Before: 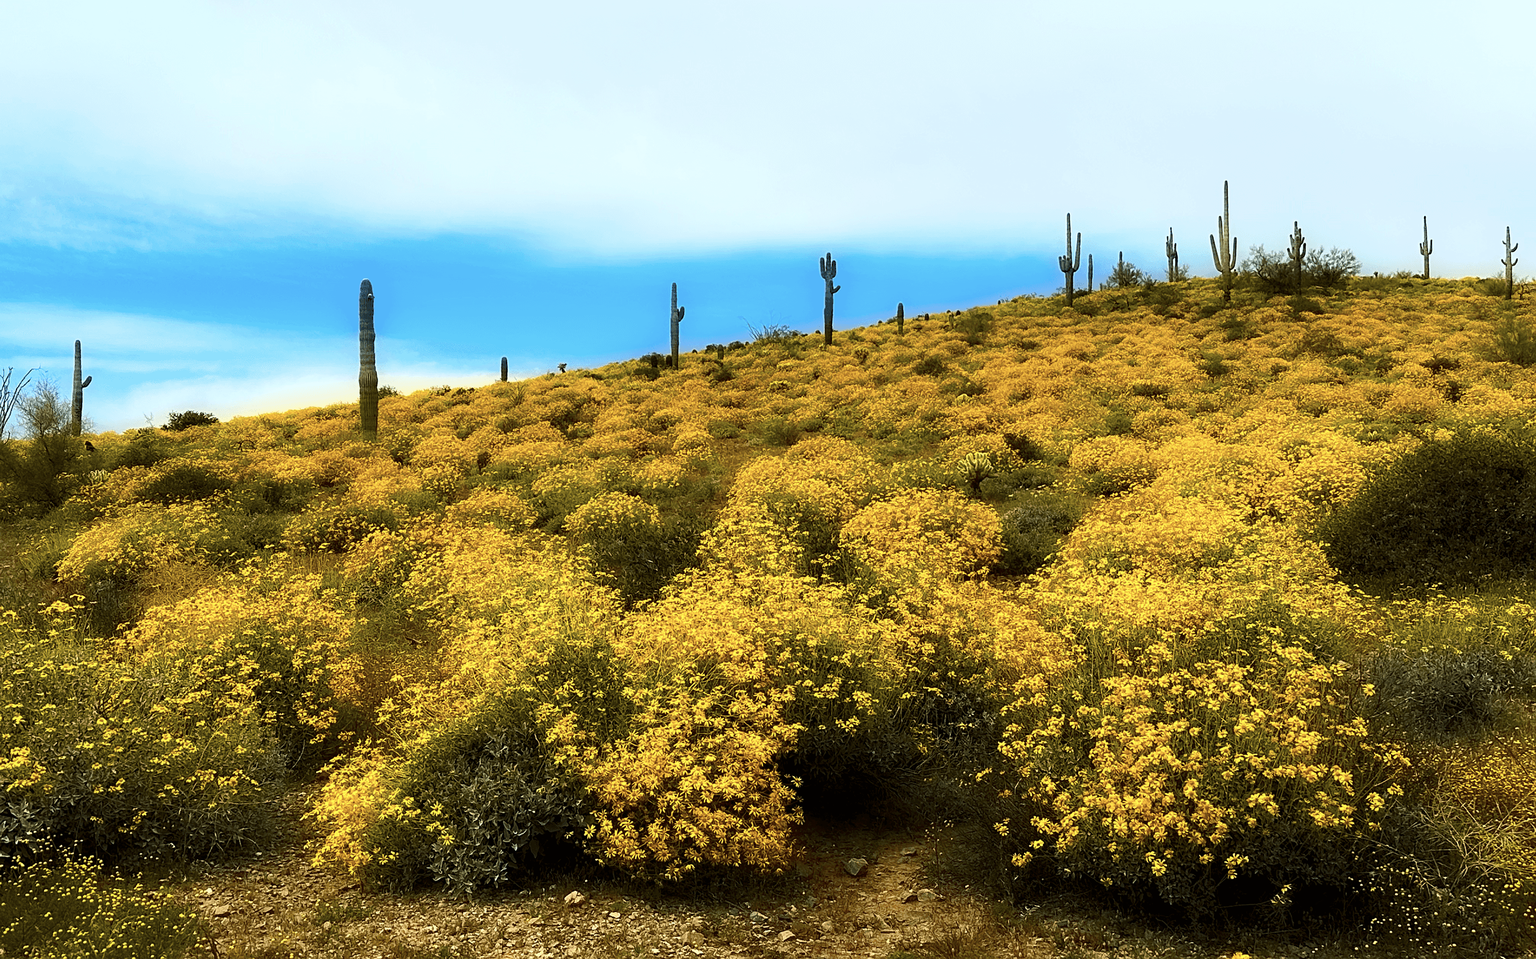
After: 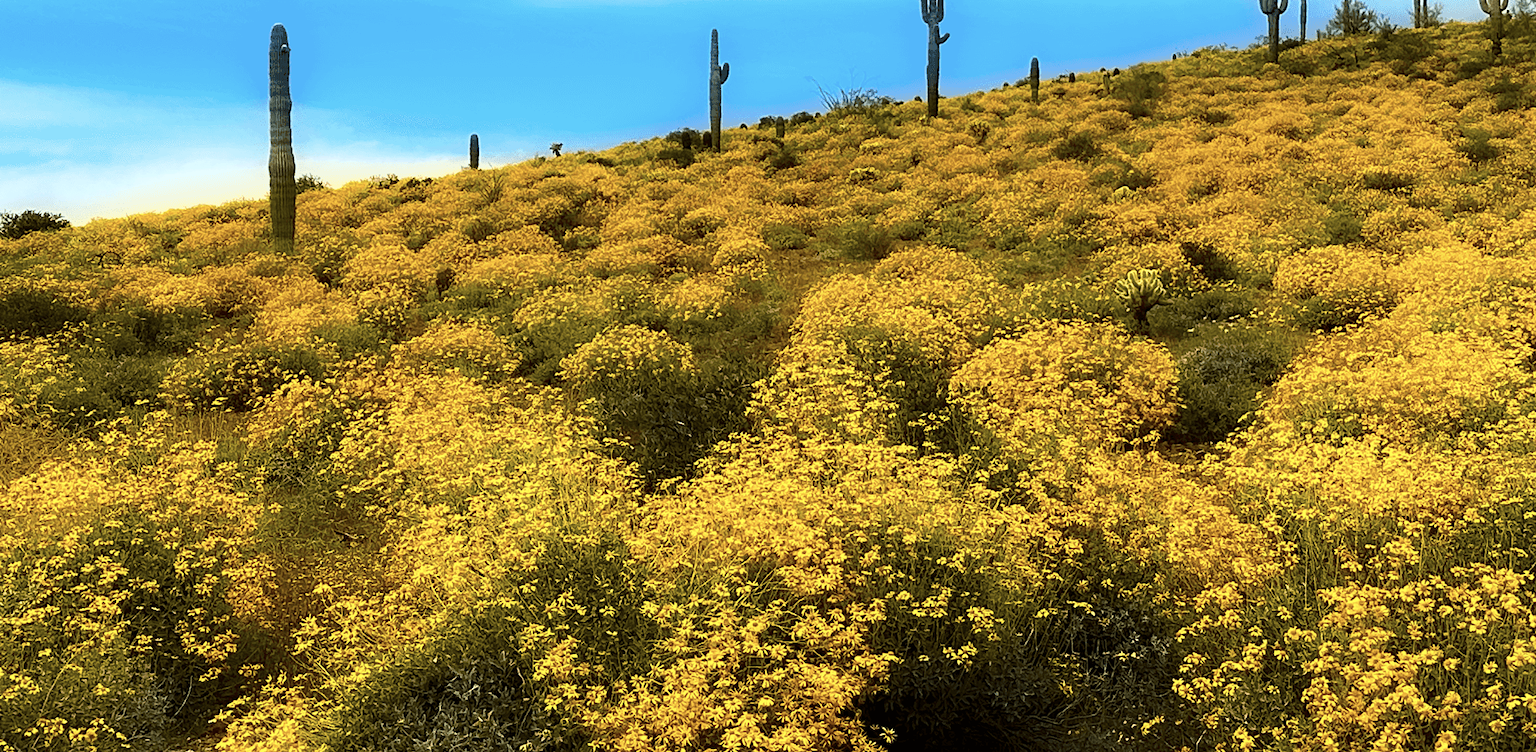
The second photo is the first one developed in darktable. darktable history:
crop: left 11.037%, top 27.395%, right 18.236%, bottom 17.133%
